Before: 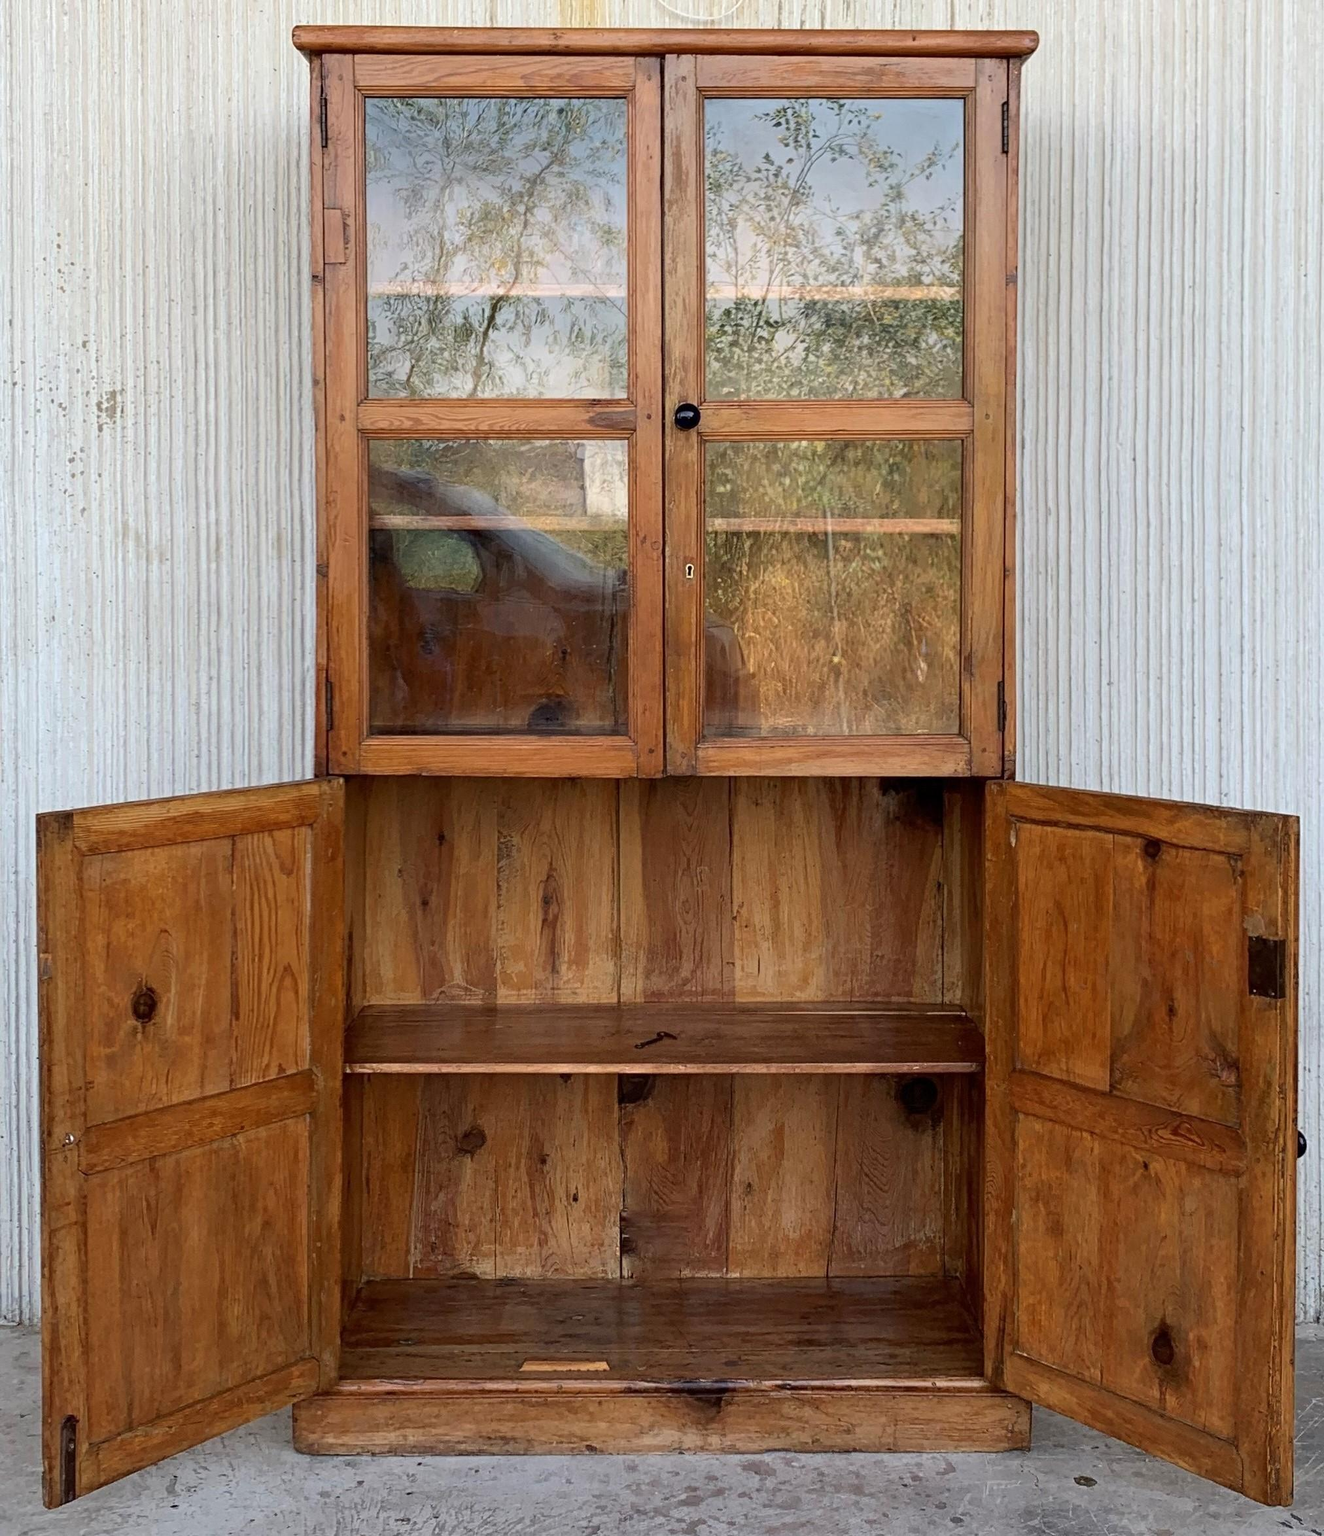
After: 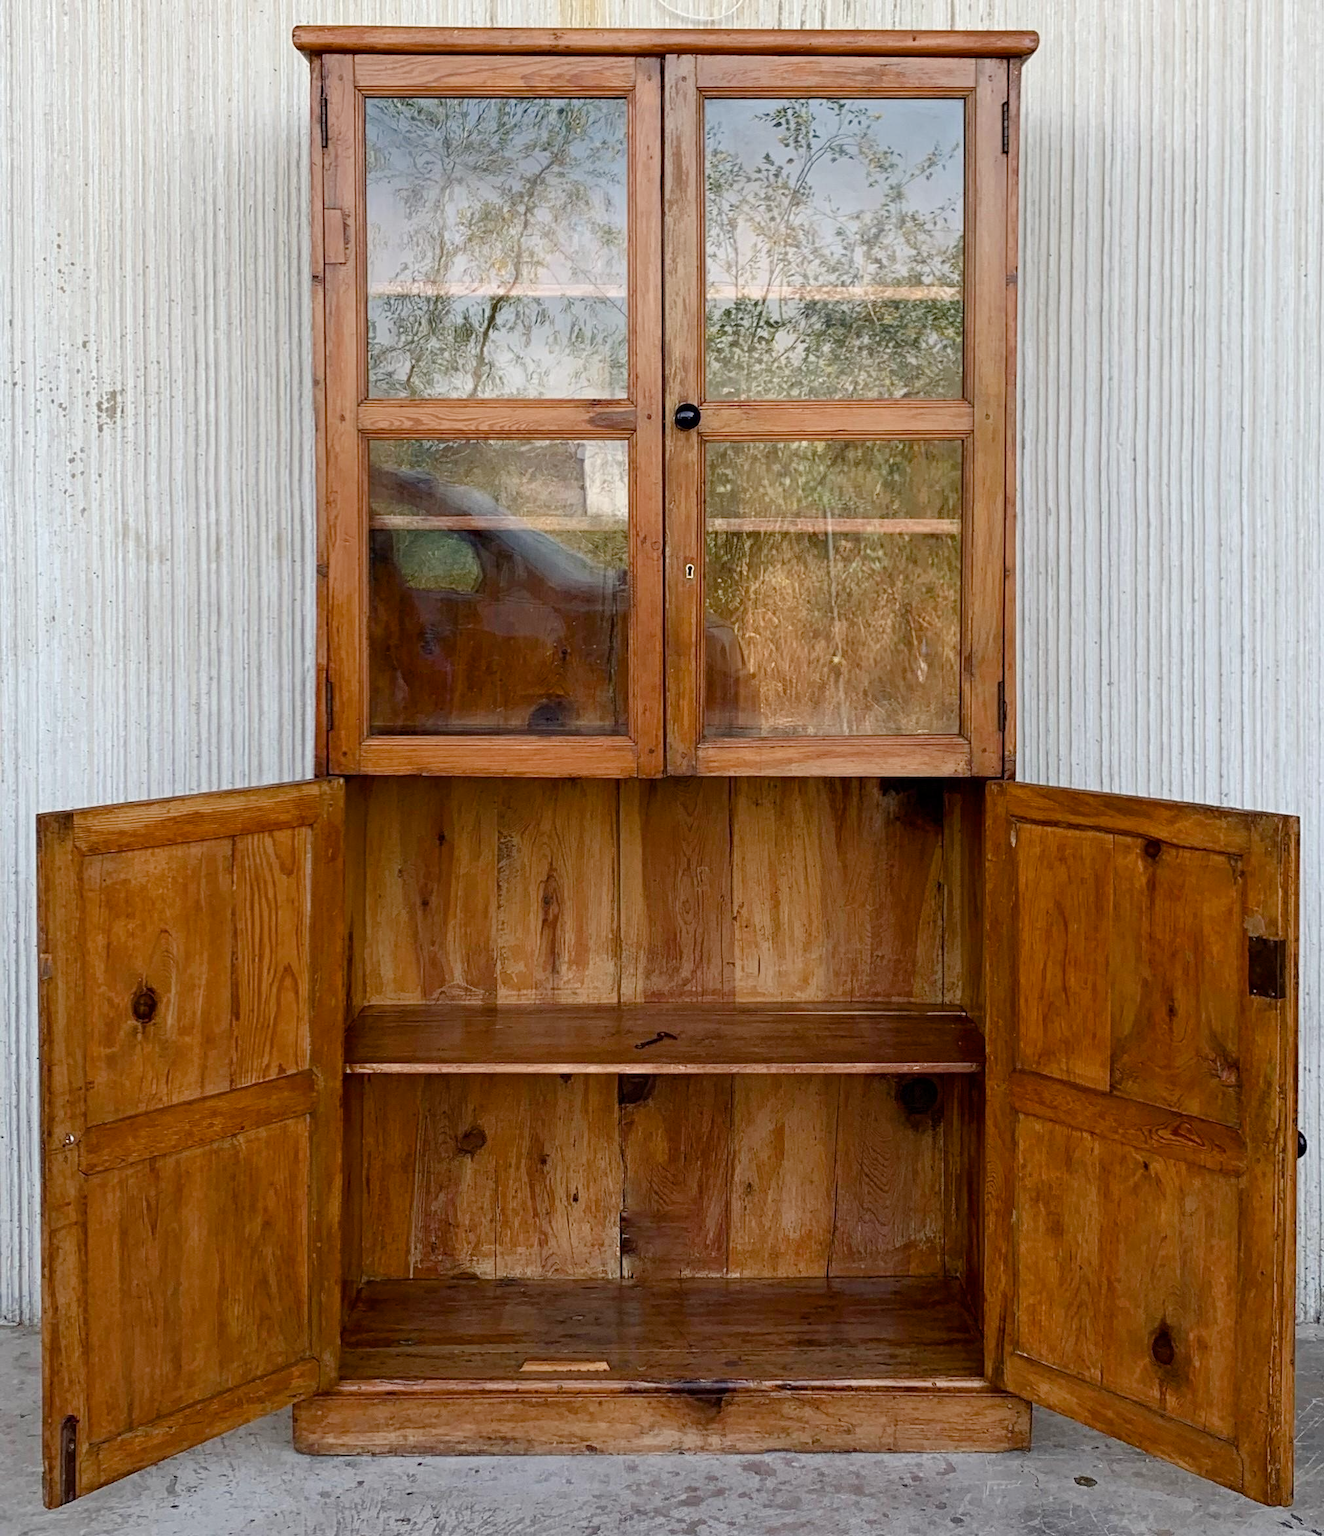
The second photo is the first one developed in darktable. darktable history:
color balance rgb: perceptual saturation grading › global saturation 20%, perceptual saturation grading › highlights -50.015%, perceptual saturation grading › shadows 30.761%
